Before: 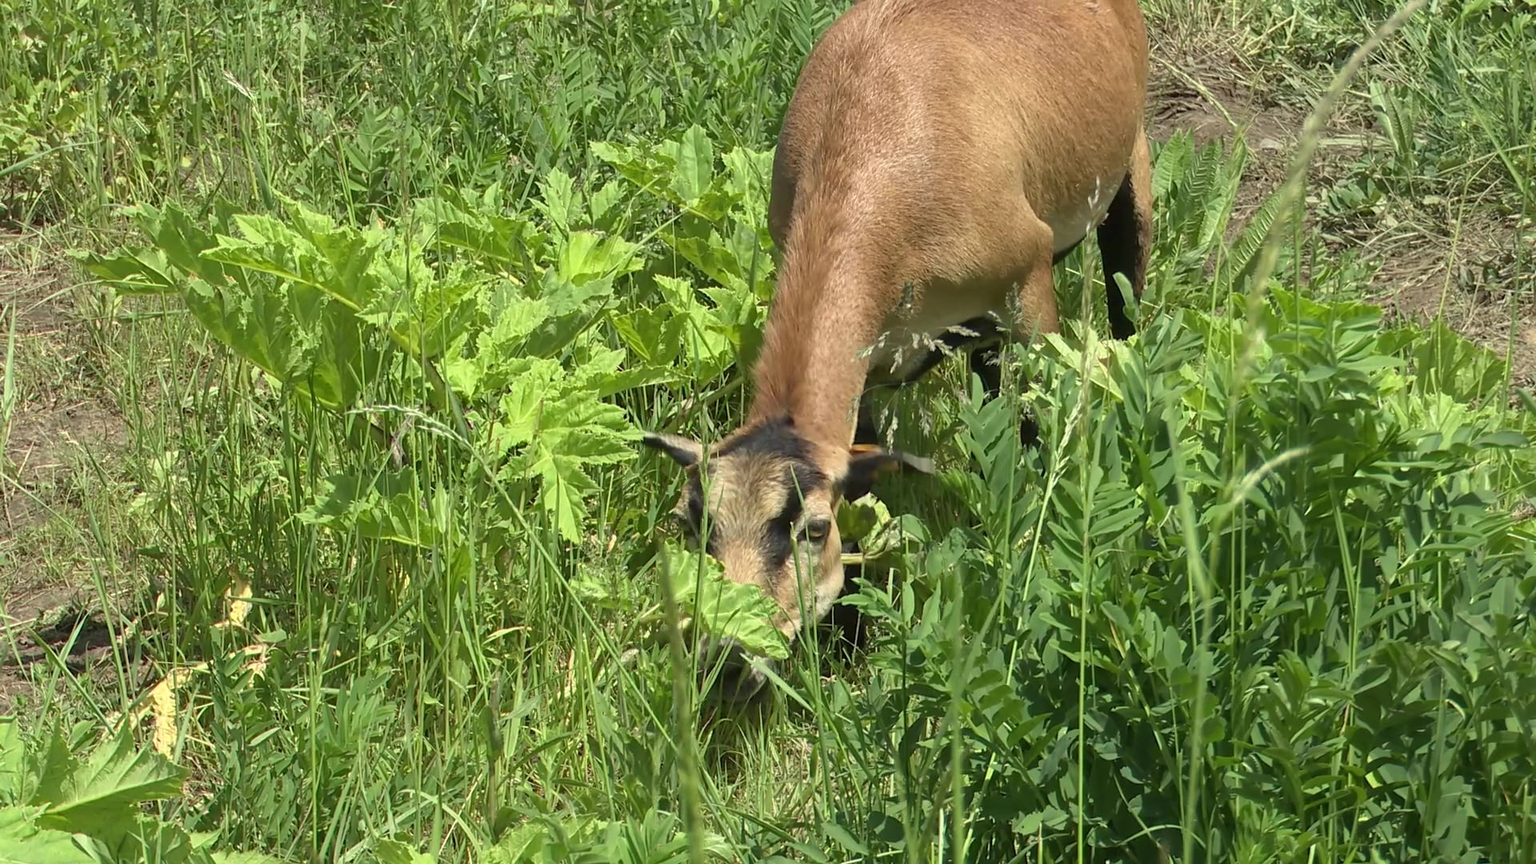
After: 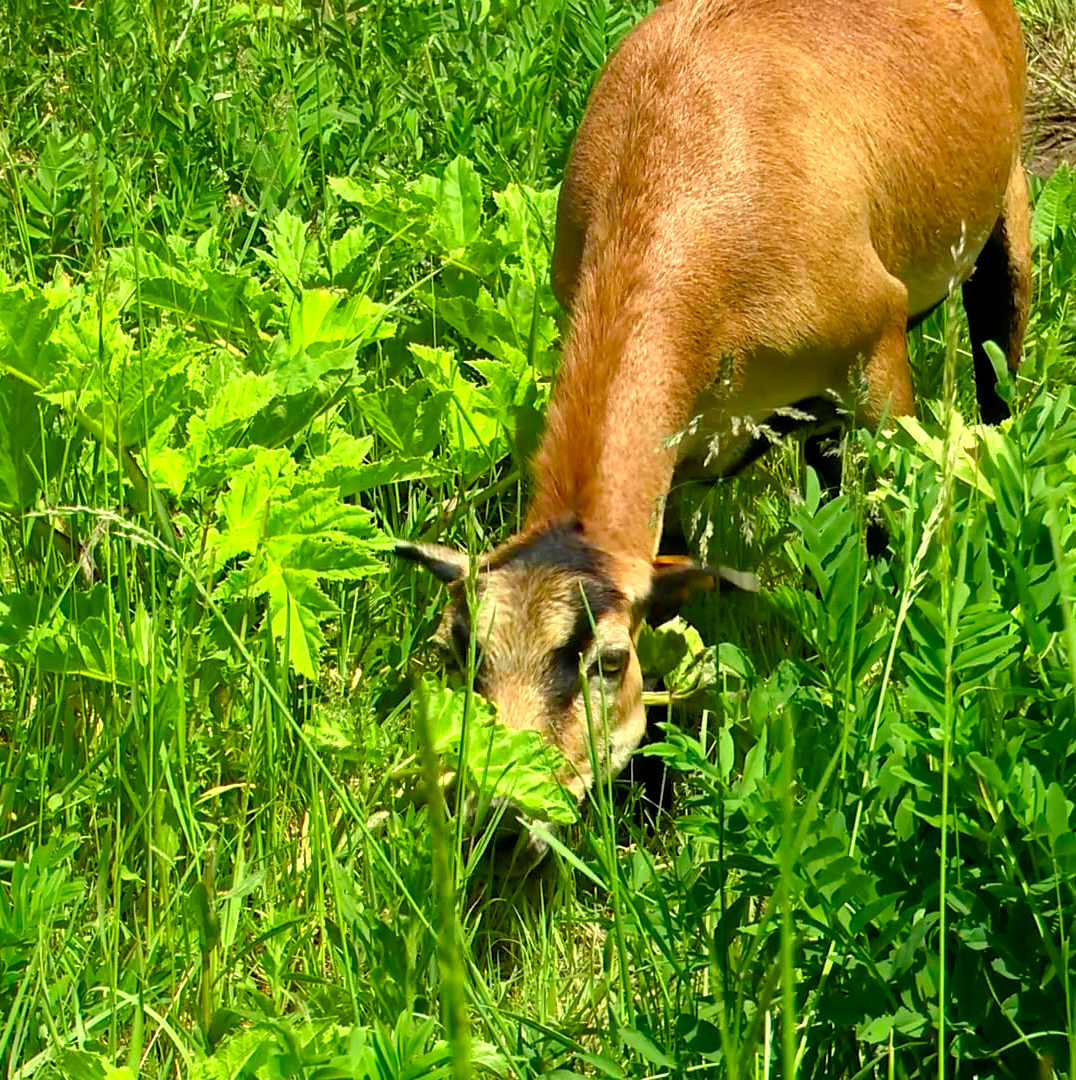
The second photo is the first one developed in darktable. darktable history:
color balance rgb: shadows lift › chroma 0.912%, shadows lift › hue 114.41°, power › luminance -14.861%, global offset › luminance -0.837%, perceptual saturation grading › global saturation 20%, perceptual saturation grading › highlights -24.834%, perceptual saturation grading › shadows 49.65%, global vibrance 20%
exposure: black level correction 0.001, exposure 0.5 EV, compensate exposure bias true, compensate highlight preservation false
contrast brightness saturation: saturation 0.483
crop: left 21.306%, right 22.64%
